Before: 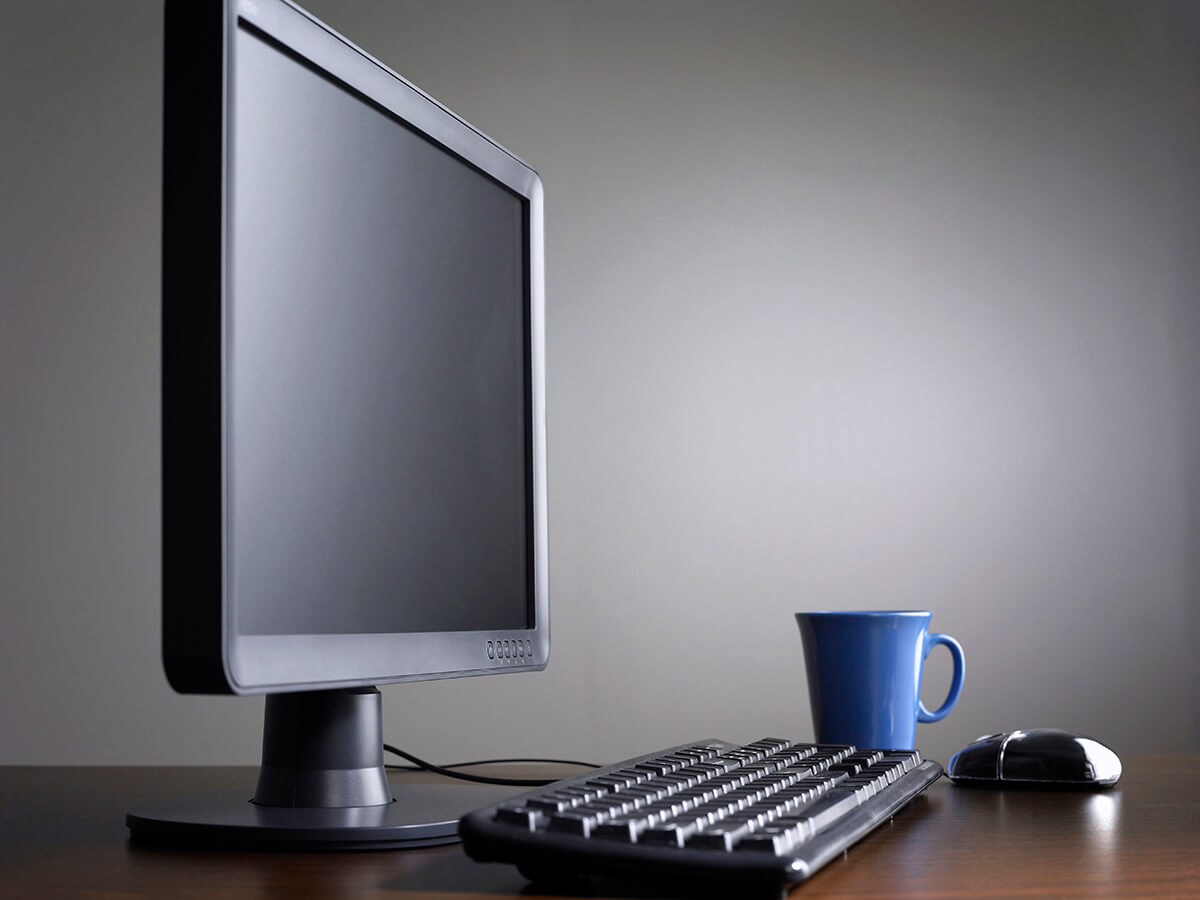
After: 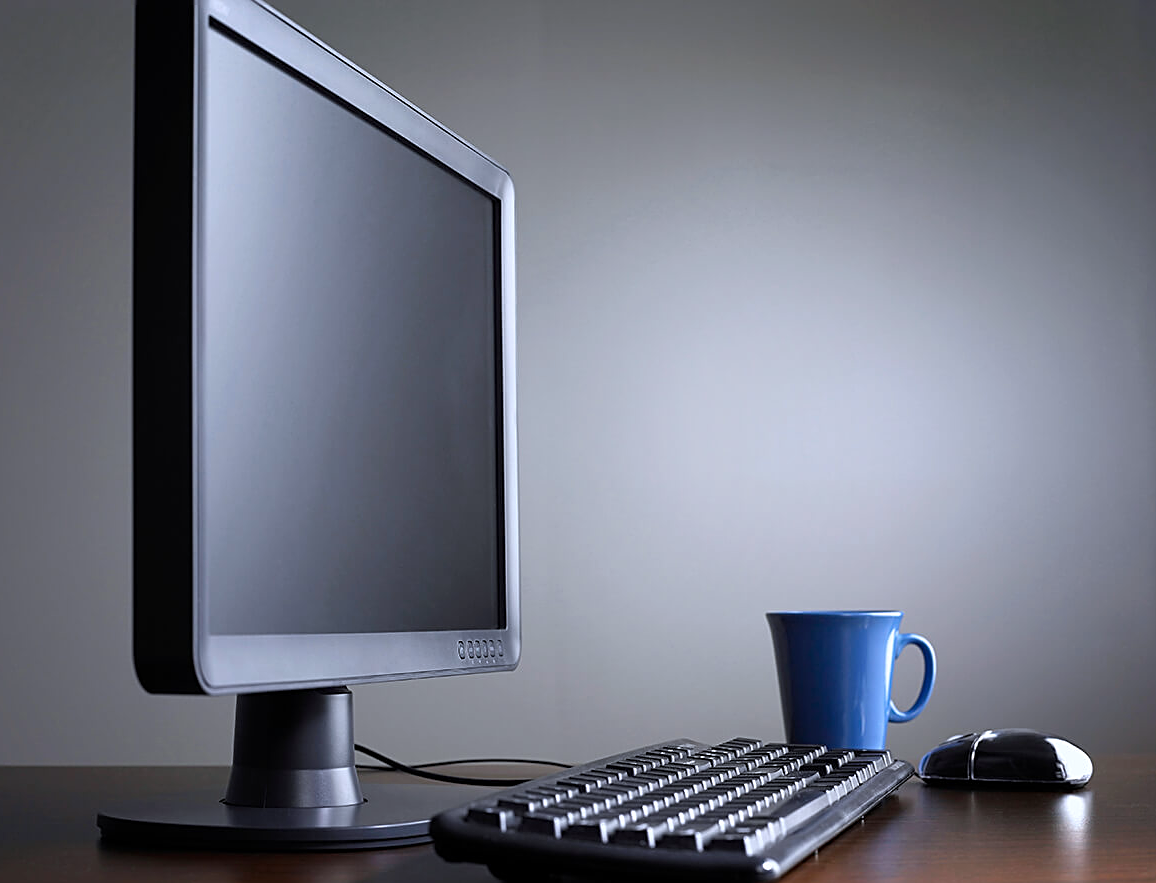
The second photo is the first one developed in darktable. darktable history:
crop and rotate: left 2.493%, right 1.145%, bottom 1.879%
sharpen: on, module defaults
color correction: highlights a* -0.749, highlights b* -8.84
